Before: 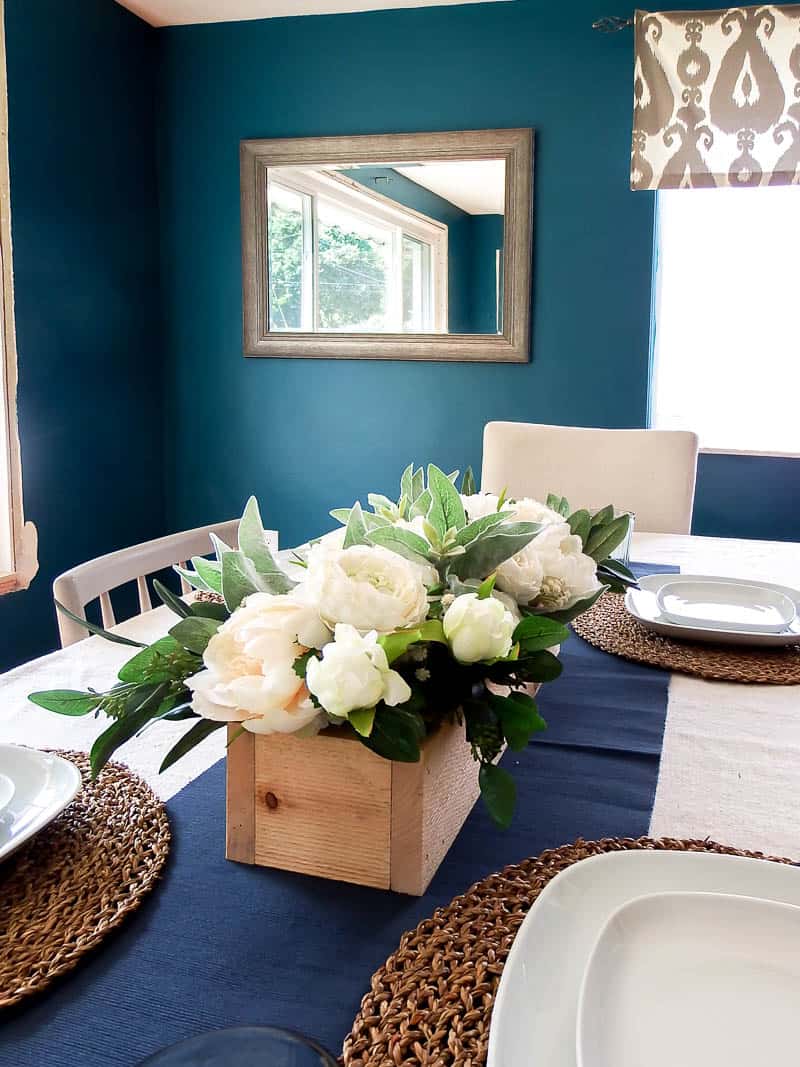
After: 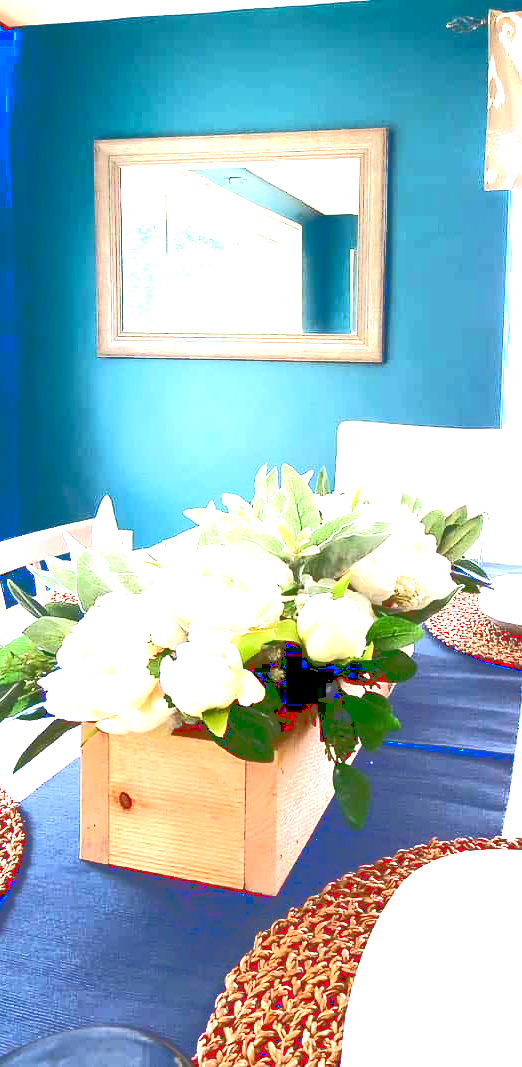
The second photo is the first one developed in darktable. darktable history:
tone curve: curves: ch0 [(0, 0) (0.003, 0.331) (0.011, 0.333) (0.025, 0.333) (0.044, 0.334) (0.069, 0.335) (0.1, 0.338) (0.136, 0.342) (0.177, 0.347) (0.224, 0.352) (0.277, 0.359) (0.335, 0.39) (0.399, 0.434) (0.468, 0.509) (0.543, 0.615) (0.623, 0.731) (0.709, 0.814) (0.801, 0.88) (0.898, 0.921) (1, 1)], color space Lab, linked channels, preserve colors none
exposure: black level correction 0.001, exposure 1.714 EV, compensate highlight preservation false
crop and rotate: left 18.41%, right 16.275%
